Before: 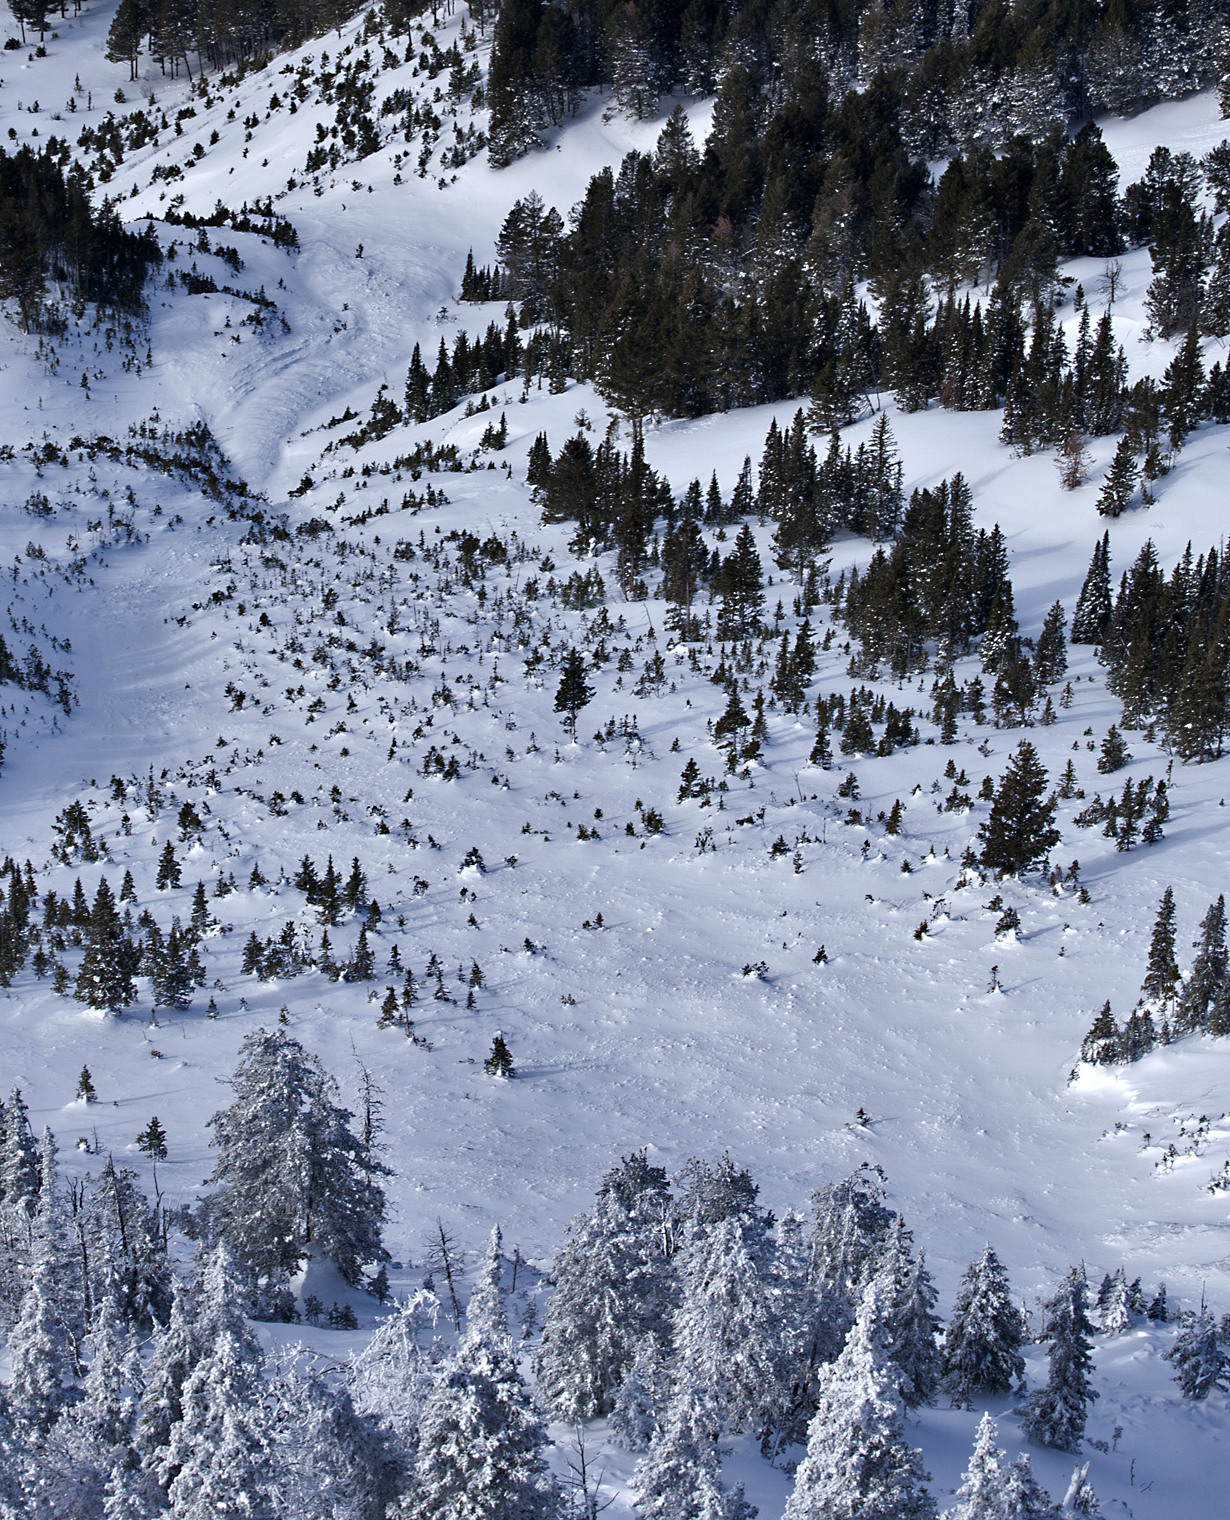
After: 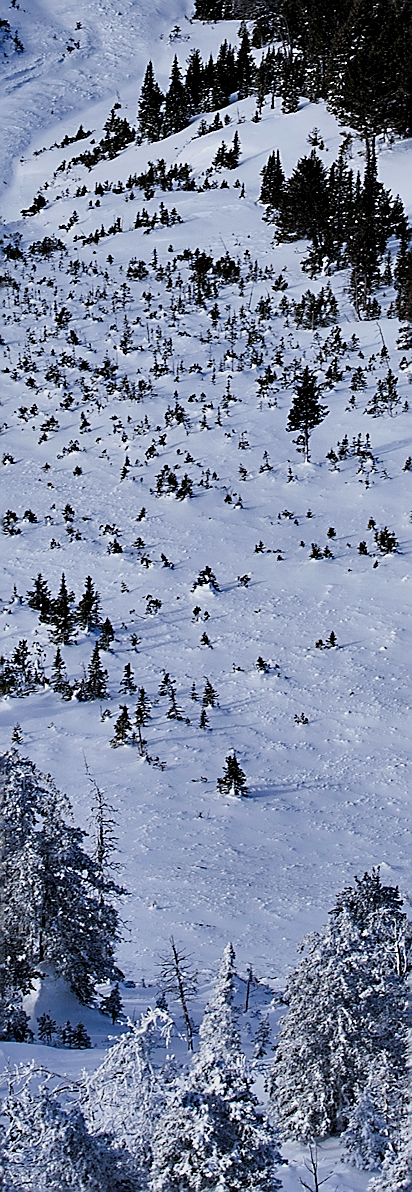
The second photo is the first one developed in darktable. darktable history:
crop and rotate: left 21.77%, top 18.528%, right 44.676%, bottom 2.997%
sharpen: radius 1.4, amount 1.25, threshold 0.7
filmic rgb: black relative exposure -7.75 EV, white relative exposure 4.4 EV, threshold 3 EV, target black luminance 0%, hardness 3.76, latitude 50.51%, contrast 1.074, highlights saturation mix 10%, shadows ↔ highlights balance -0.22%, color science v4 (2020), enable highlight reconstruction true
